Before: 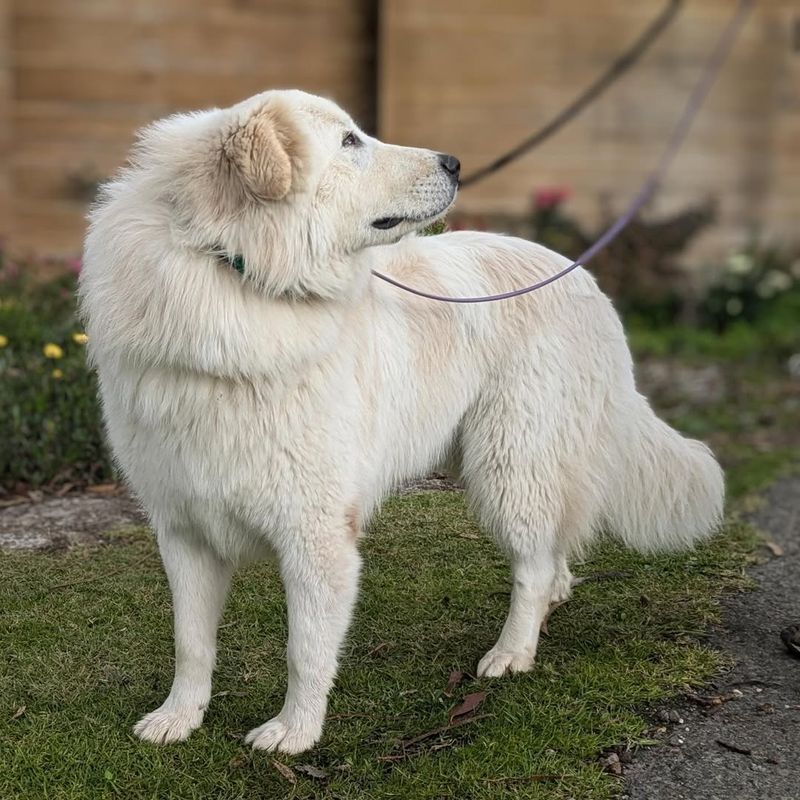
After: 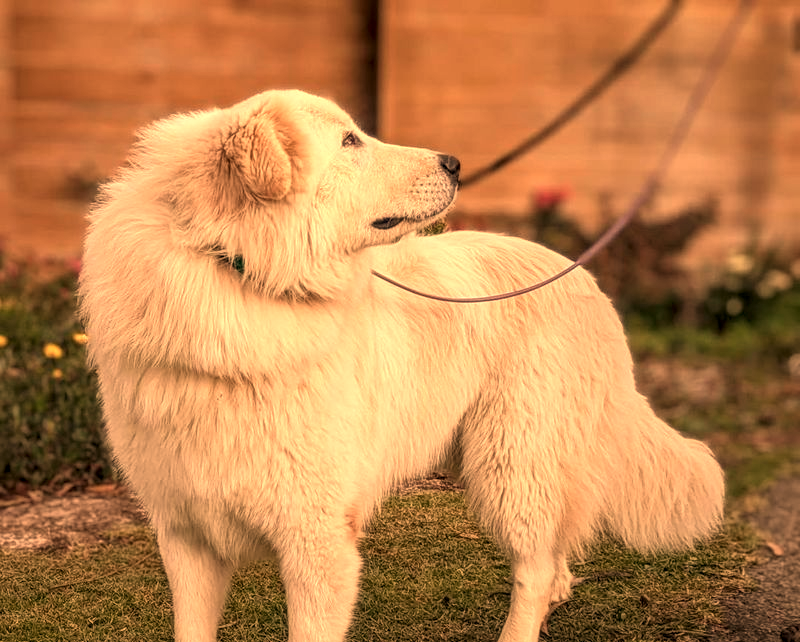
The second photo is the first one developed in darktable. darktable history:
crop: bottom 19.644%
white balance: red 1.467, blue 0.684
local contrast: detail 130%
